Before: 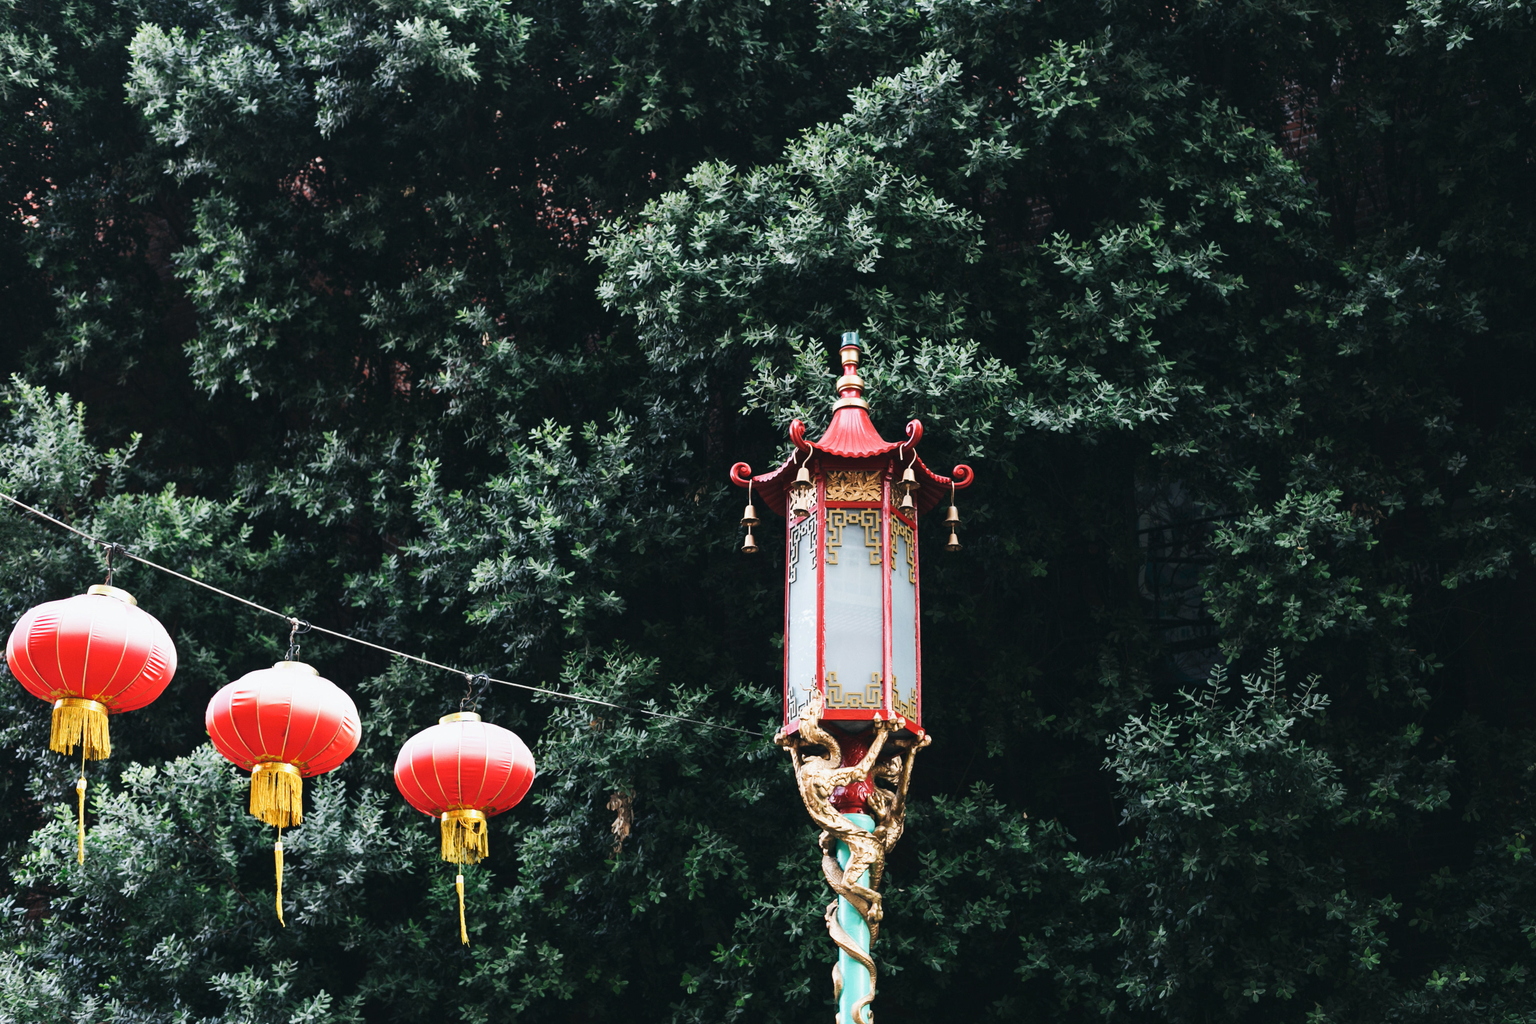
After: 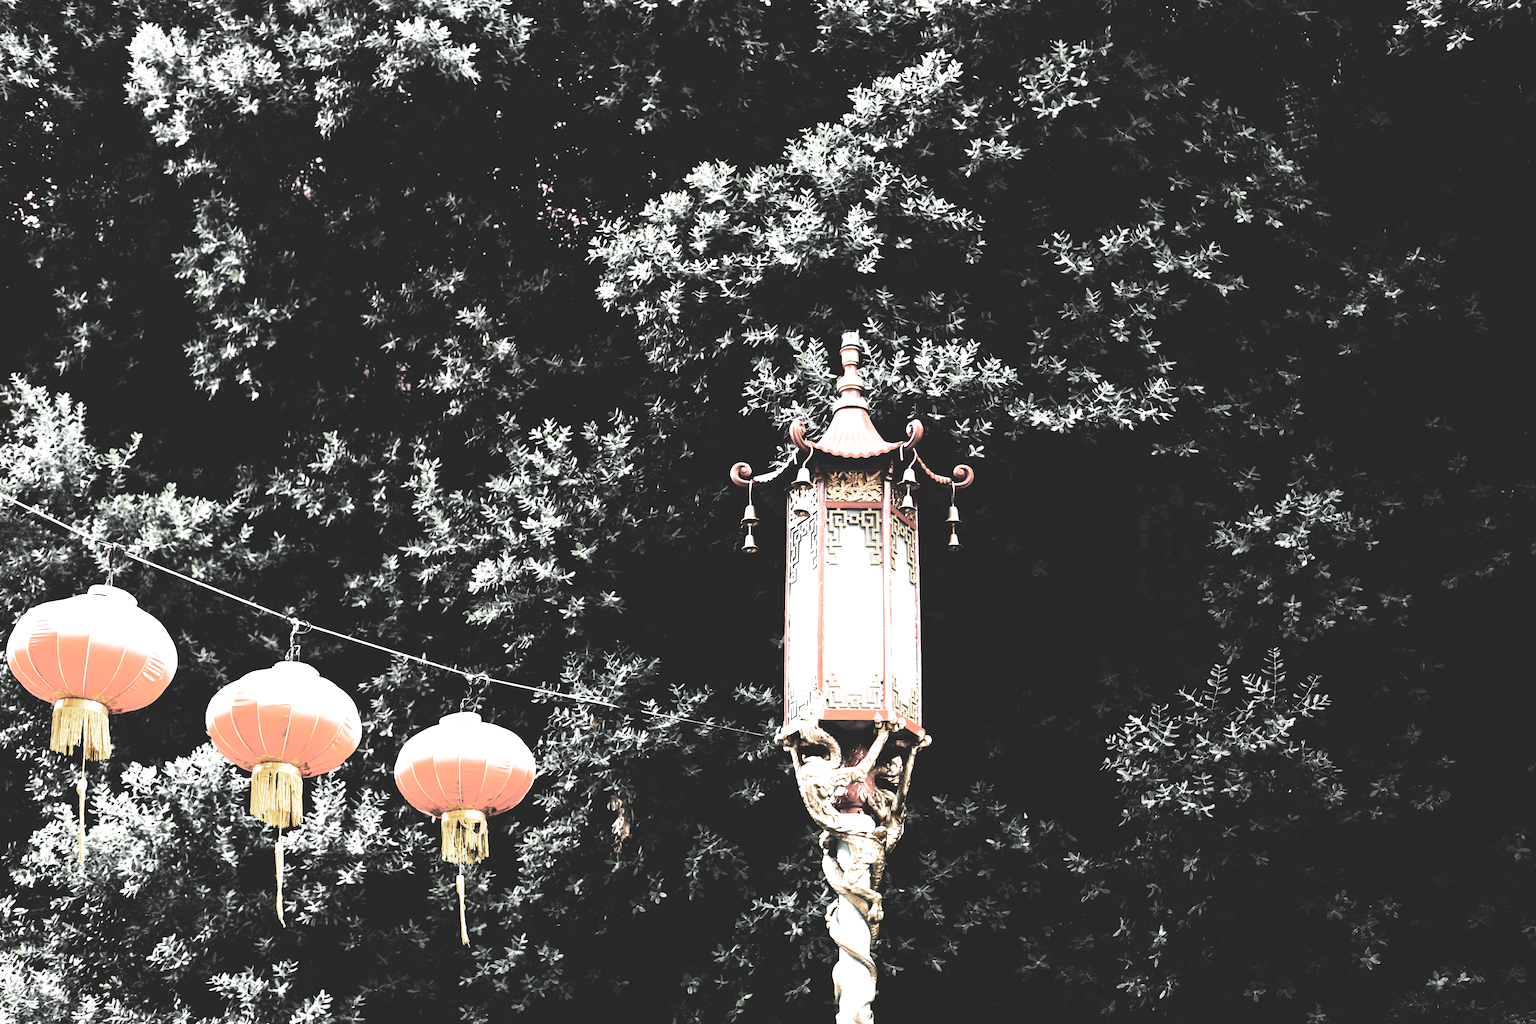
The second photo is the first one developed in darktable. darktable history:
tone curve: curves: ch0 [(0, 0) (0.003, 0.156) (0.011, 0.156) (0.025, 0.161) (0.044, 0.161) (0.069, 0.161) (0.1, 0.166) (0.136, 0.168) (0.177, 0.179) (0.224, 0.202) (0.277, 0.241) (0.335, 0.296) (0.399, 0.378) (0.468, 0.484) (0.543, 0.604) (0.623, 0.728) (0.709, 0.822) (0.801, 0.918) (0.898, 0.98) (1, 1)], preserve colors none
tone equalizer: -8 EV -0.392 EV, -7 EV -0.421 EV, -6 EV -0.296 EV, -5 EV -0.251 EV, -3 EV 0.21 EV, -2 EV 0.342 EV, -1 EV 0.4 EV, +0 EV 0.392 EV
exposure: exposure 0.645 EV, compensate highlight preservation false
color zones: curves: ch0 [(0, 0.613) (0.01, 0.613) (0.245, 0.448) (0.498, 0.529) (0.642, 0.665) (0.879, 0.777) (0.99, 0.613)]; ch1 [(0, 0.035) (0.121, 0.189) (0.259, 0.197) (0.415, 0.061) (0.589, 0.022) (0.732, 0.022) (0.857, 0.026) (0.991, 0.053)]
